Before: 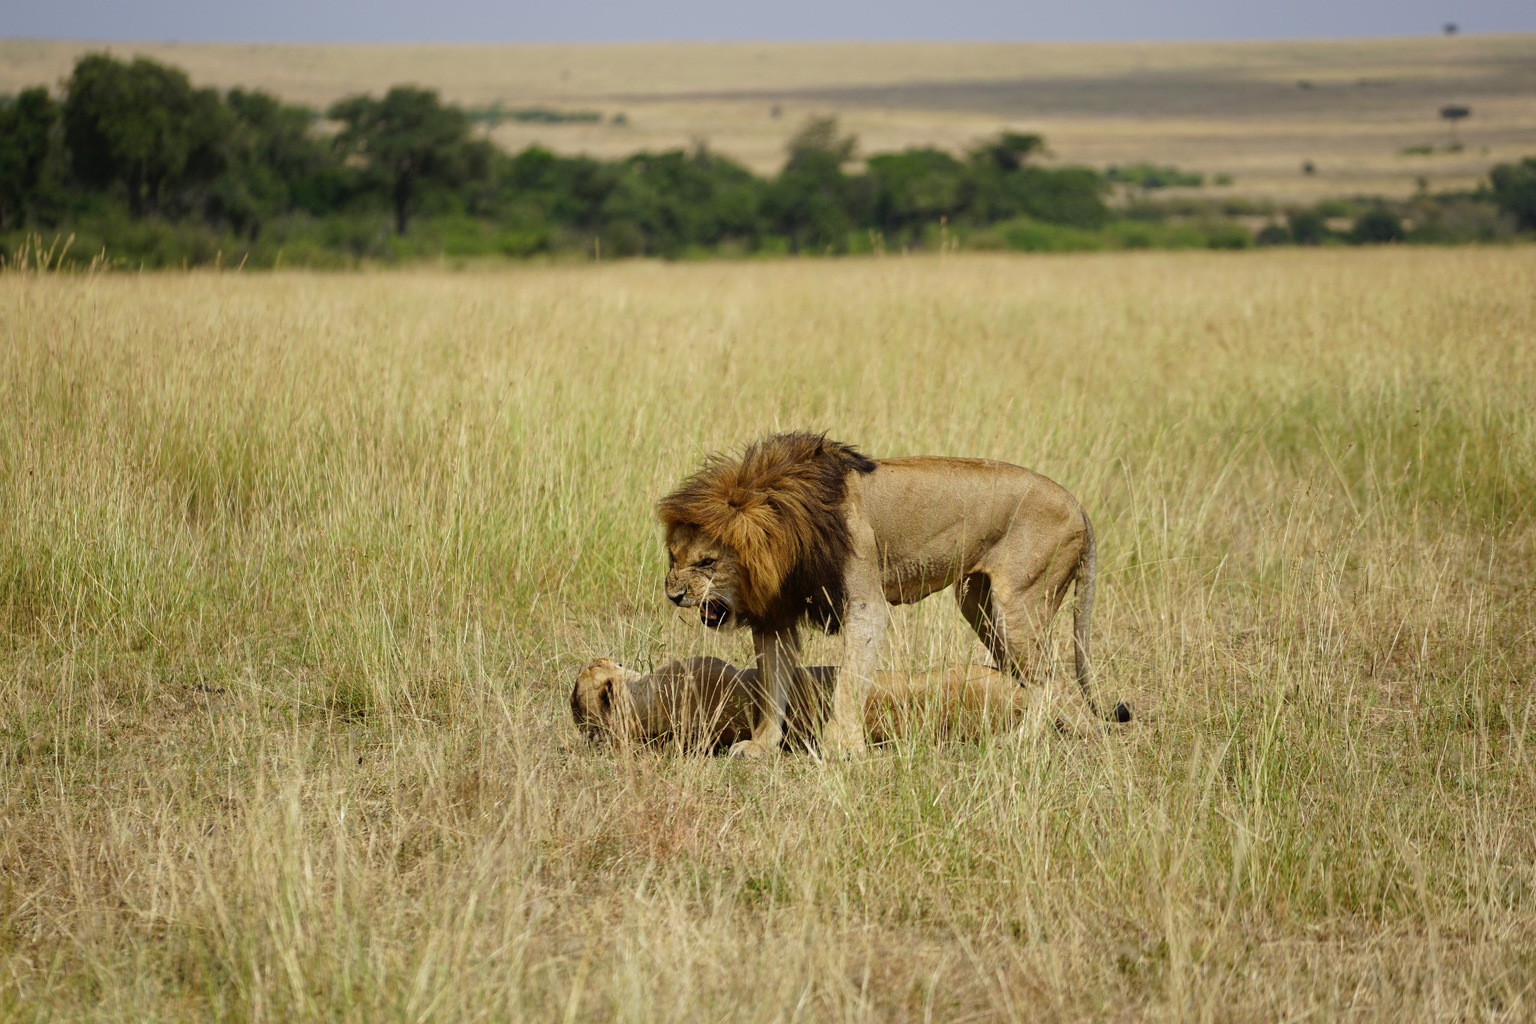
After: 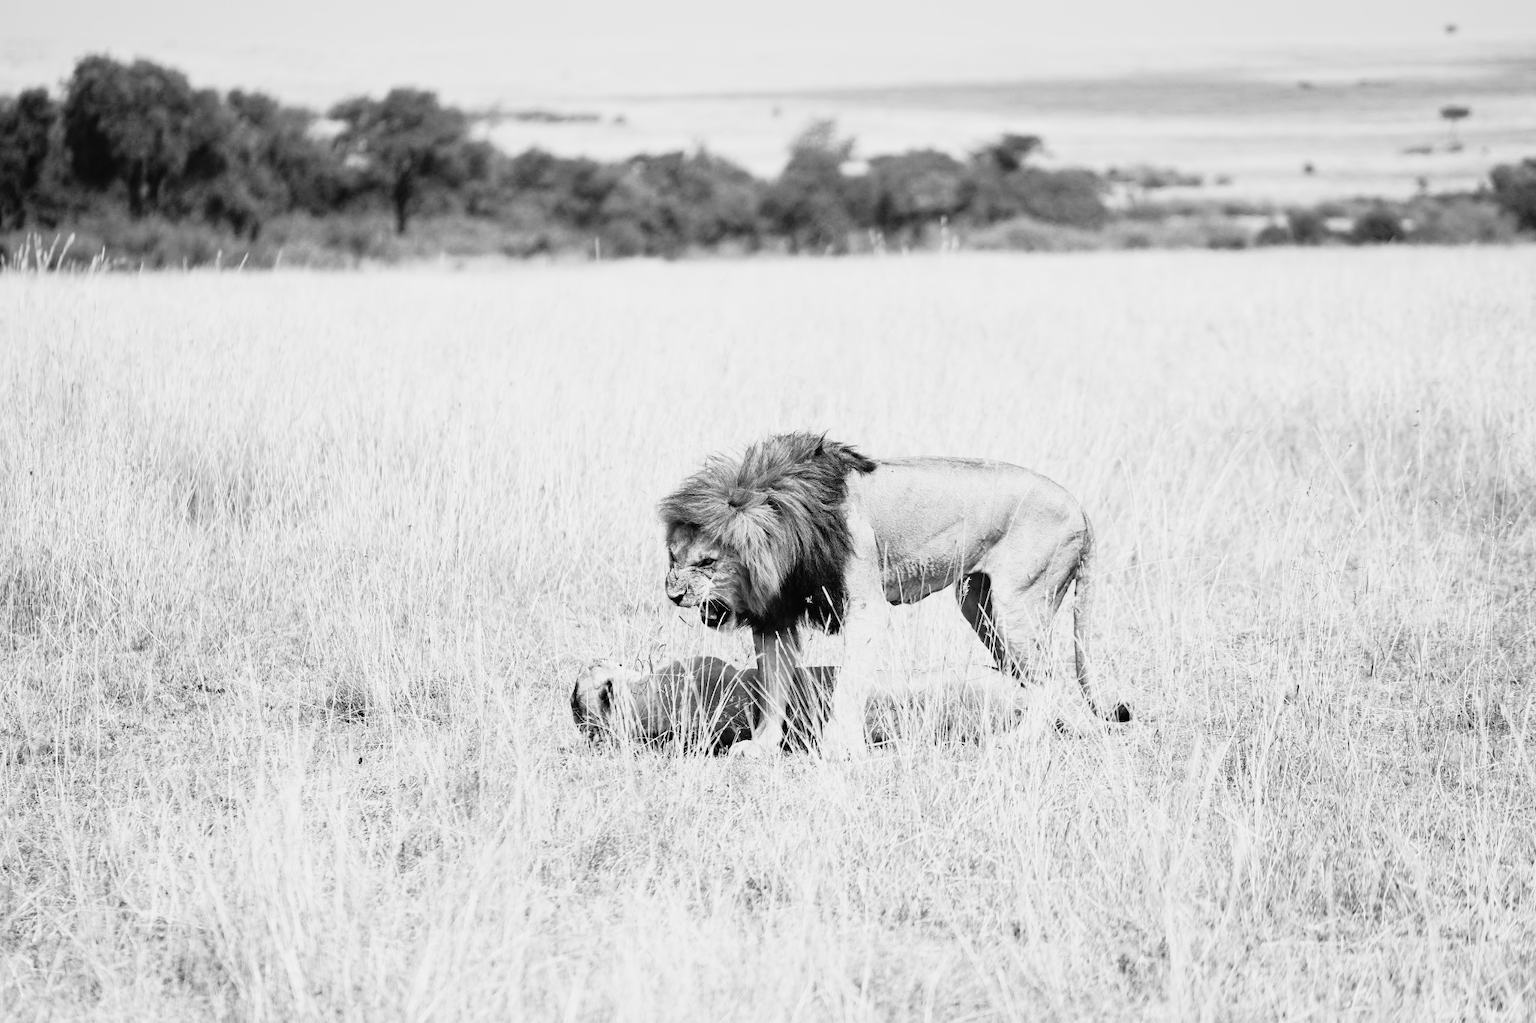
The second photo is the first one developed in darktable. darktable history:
white balance: red 1.009, blue 0.985
base curve: curves: ch0 [(0, 0) (0.012, 0.01) (0.073, 0.168) (0.31, 0.711) (0.645, 0.957) (1, 1)], preserve colors none
monochrome: a -92.57, b 58.91
exposure: black level correction 0.001, exposure 0.5 EV, compensate exposure bias true, compensate highlight preservation false
